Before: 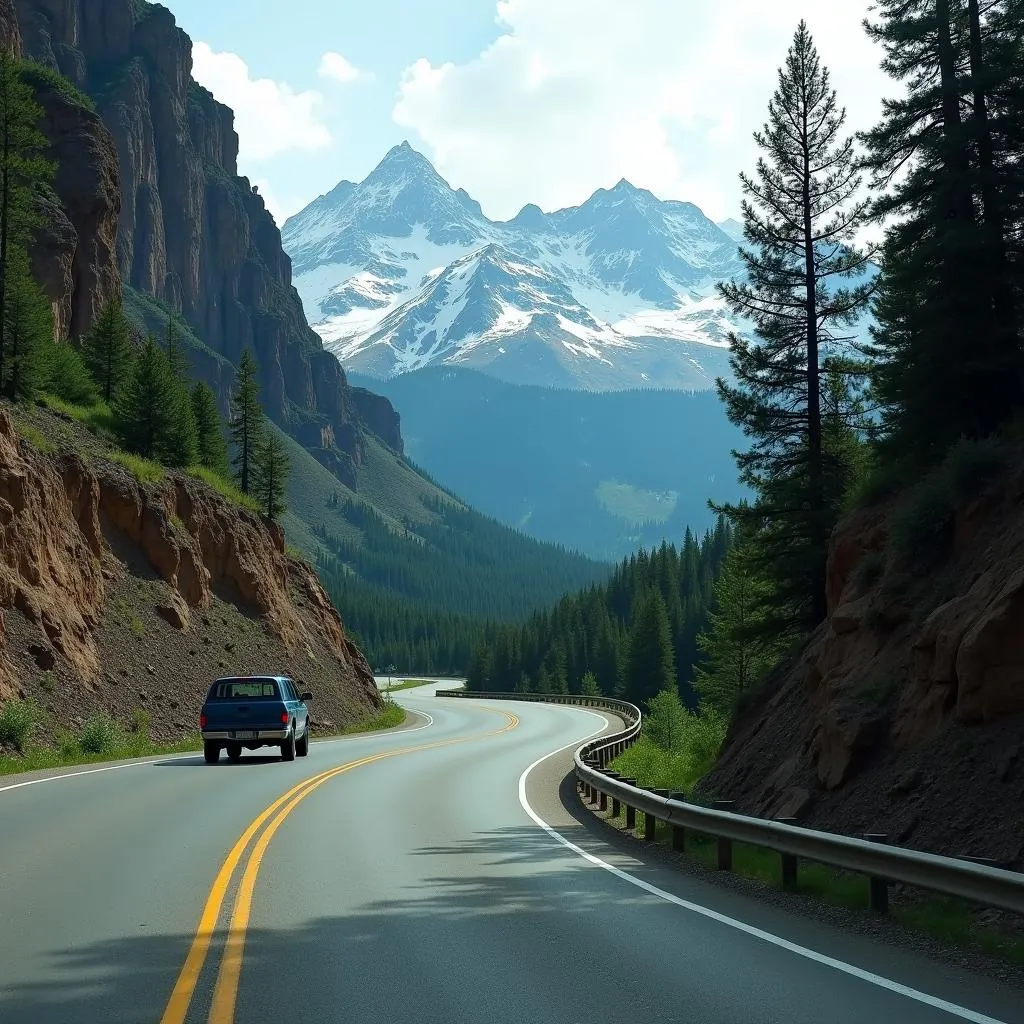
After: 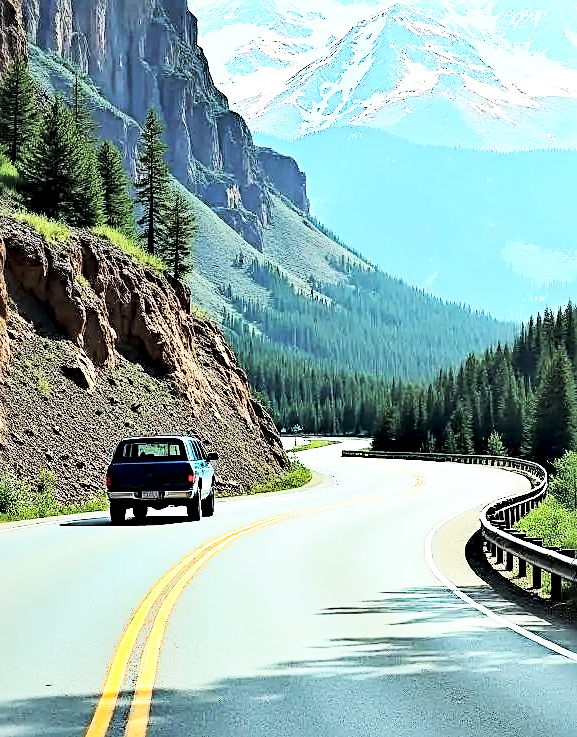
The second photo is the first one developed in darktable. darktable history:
tone equalizer: -8 EV -0.396 EV, -7 EV -0.369 EV, -6 EV -0.367 EV, -5 EV -0.195 EV, -3 EV 0.252 EV, -2 EV 0.356 EV, -1 EV 0.395 EV, +0 EV 0.39 EV, edges refinement/feathering 500, mask exposure compensation -1.57 EV, preserve details no
sharpen: radius 3.08
crop: left 9.233%, top 23.485%, right 34.379%, bottom 4.524%
tone curve: curves: ch0 [(0, 0) (0.169, 0.367) (0.635, 0.859) (1, 1)], color space Lab, independent channels, preserve colors none
contrast equalizer: y [[0.6 ×6], [0.55 ×6], [0 ×6], [0 ×6], [0 ×6]]
base curve: curves: ch0 [(0, 0) (0.028, 0.03) (0.121, 0.232) (0.46, 0.748) (0.859, 0.968) (1, 1)], preserve colors none
